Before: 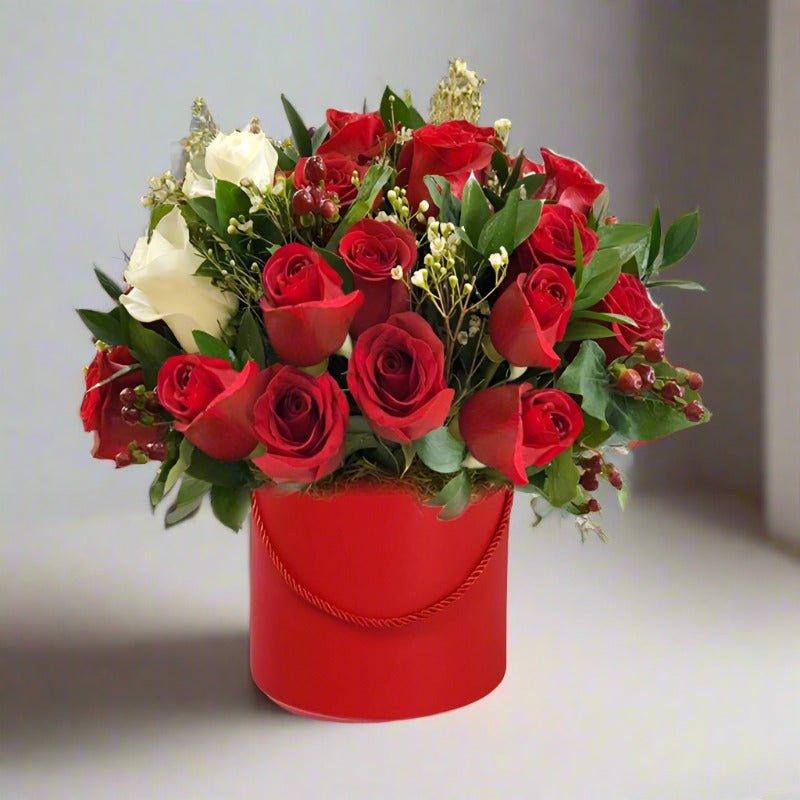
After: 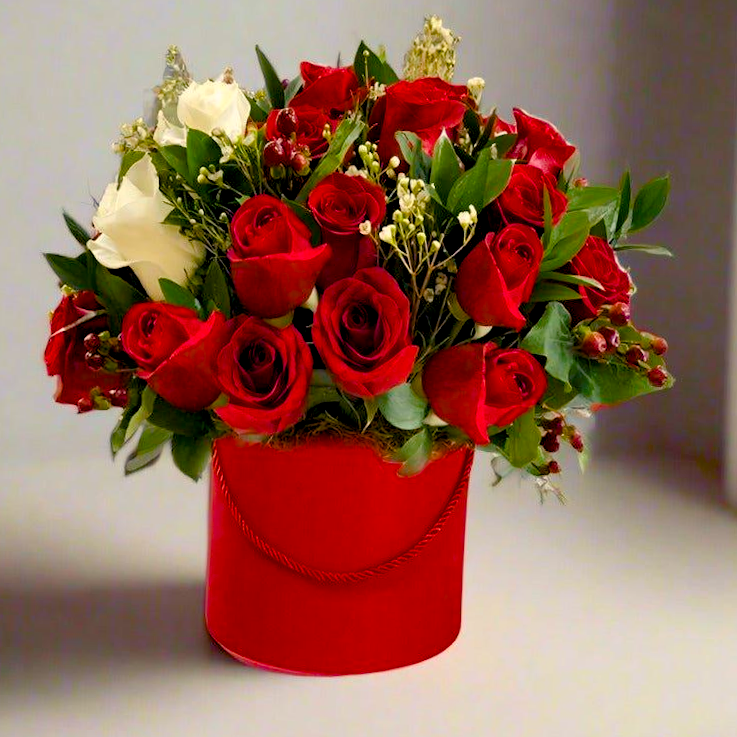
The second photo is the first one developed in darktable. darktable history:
crop and rotate: angle -1.96°, left 3.097%, top 4.154%, right 1.586%, bottom 0.529%
color balance rgb: shadows lift › chroma 3%, shadows lift › hue 280.8°, power › hue 330°, highlights gain › chroma 3%, highlights gain › hue 75.6°, global offset › luminance -1%, perceptual saturation grading › global saturation 20%, perceptual saturation grading › highlights -25%, perceptual saturation grading › shadows 50%, global vibrance 20%
